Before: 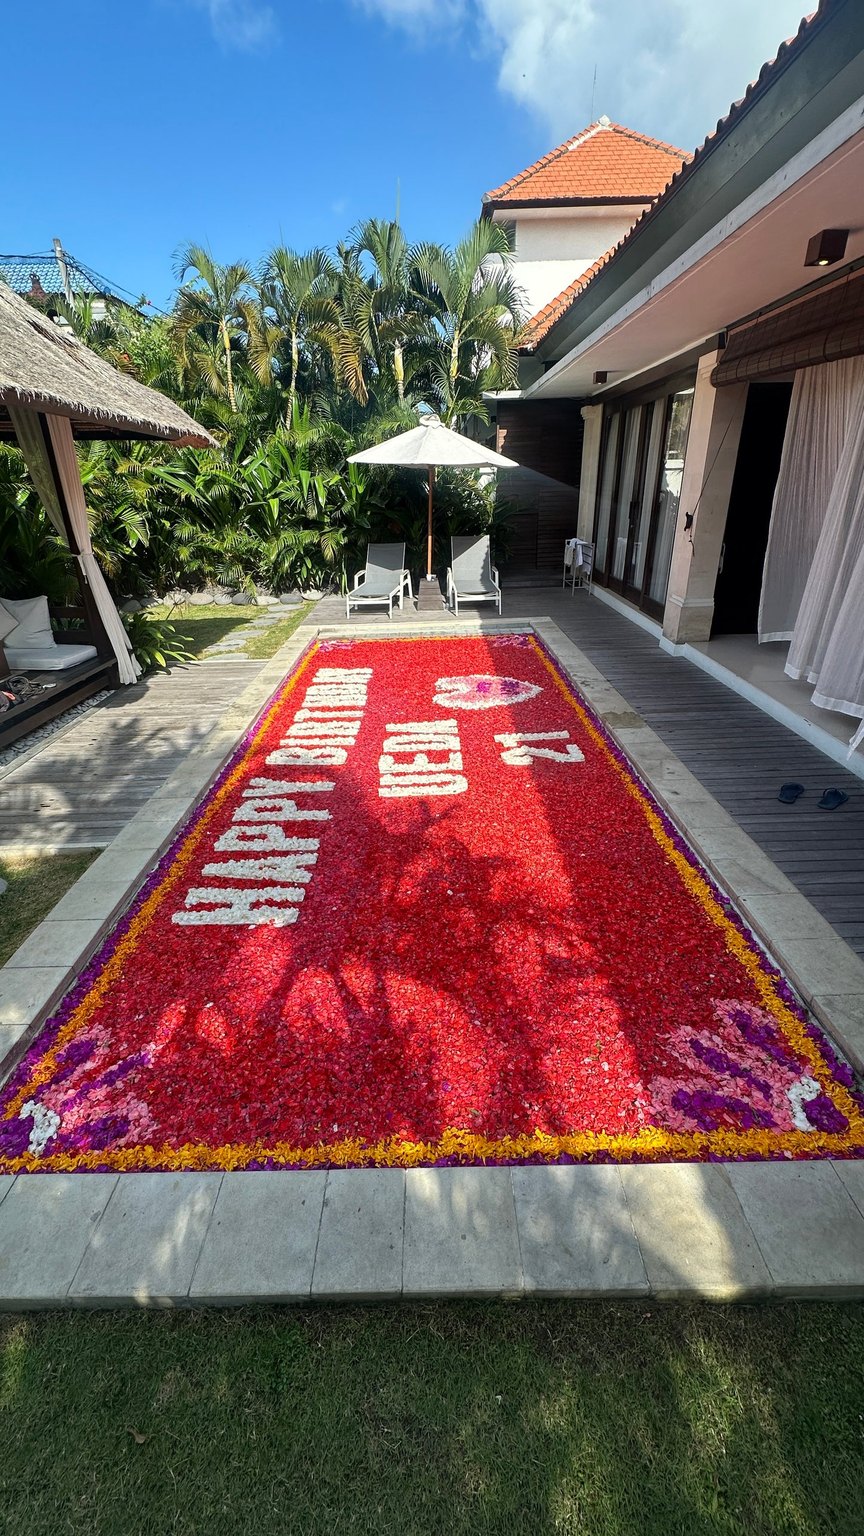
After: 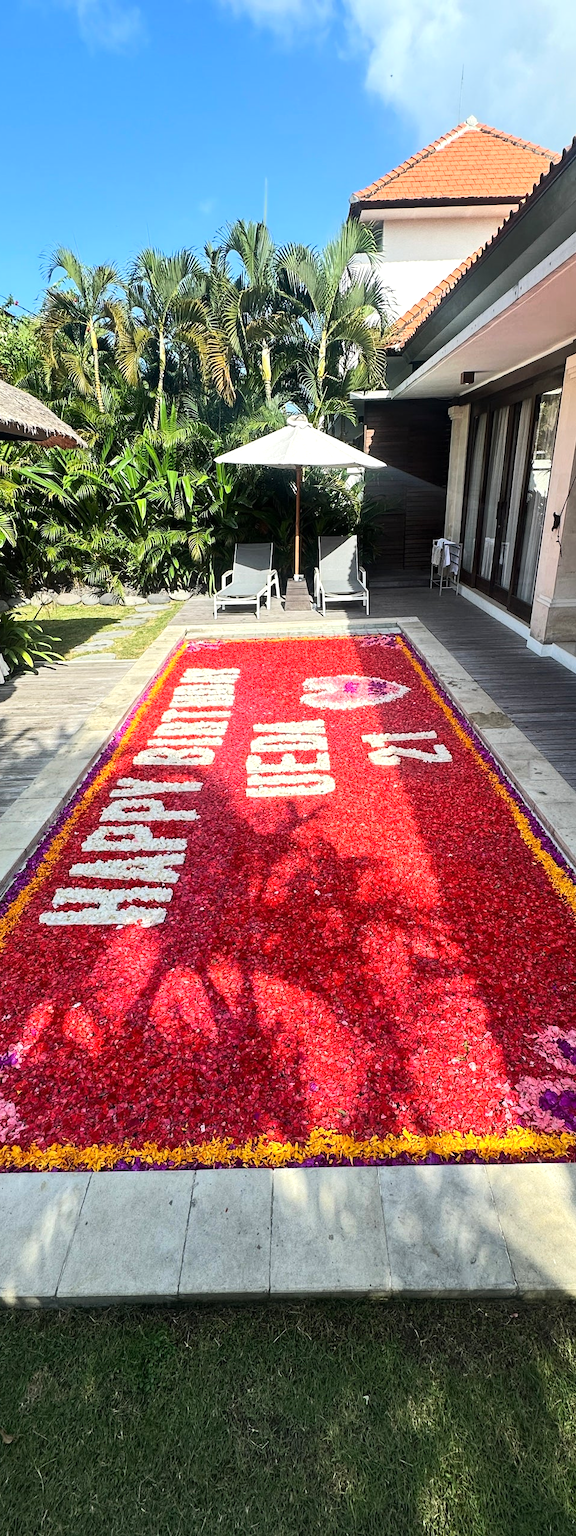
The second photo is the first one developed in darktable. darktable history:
tone equalizer: -8 EV 0.026 EV, -7 EV -0.029 EV, -6 EV 0.008 EV, -5 EV 0.033 EV, -4 EV 0.307 EV, -3 EV 0.665 EV, -2 EV 0.567 EV, -1 EV 0.194 EV, +0 EV 0.05 EV, edges refinement/feathering 500, mask exposure compensation -1.57 EV, preserve details no
crop and rotate: left 15.38%, right 17.857%
